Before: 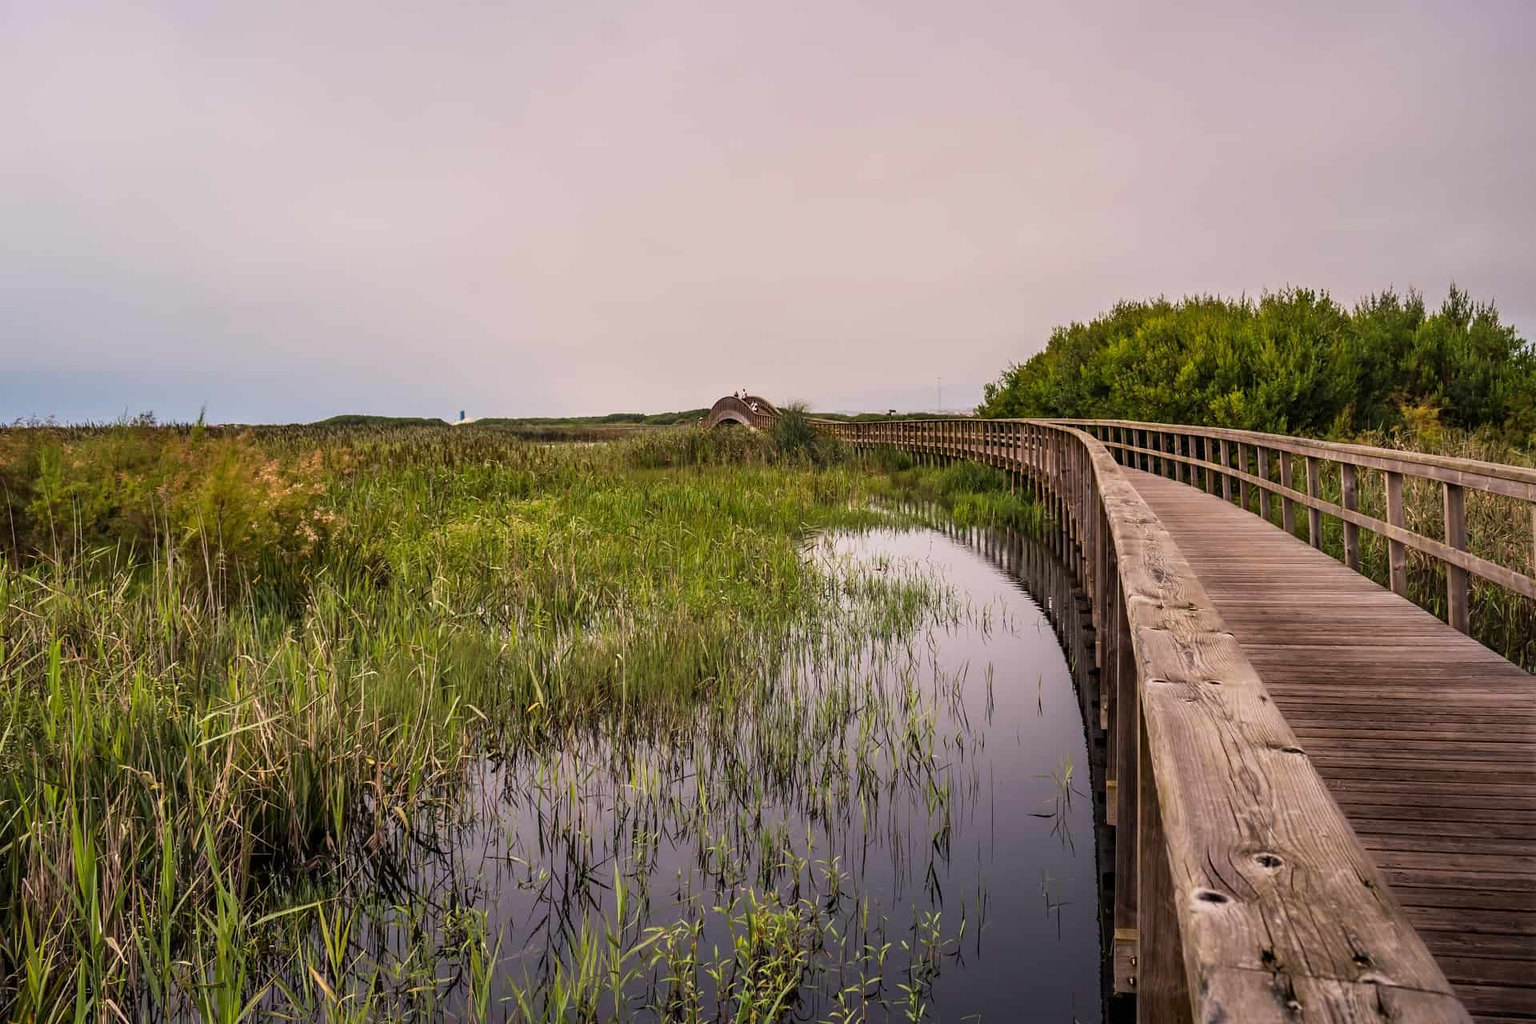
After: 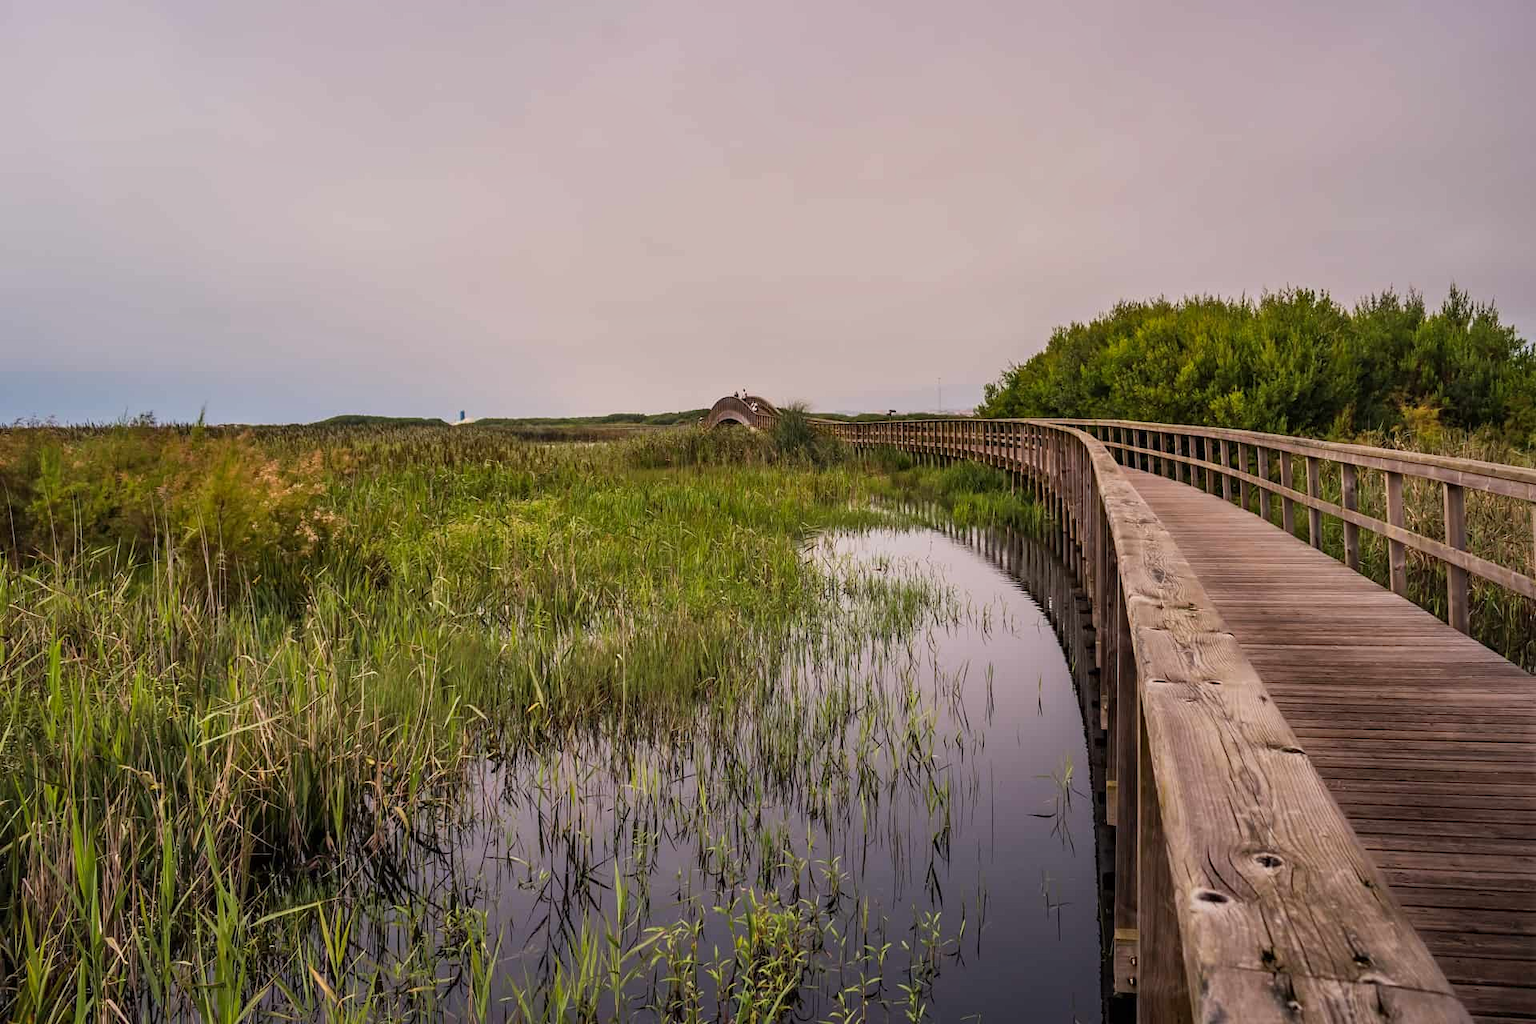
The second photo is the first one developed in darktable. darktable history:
shadows and highlights: shadows 25.19, white point adjustment -3.01, highlights -29.69
